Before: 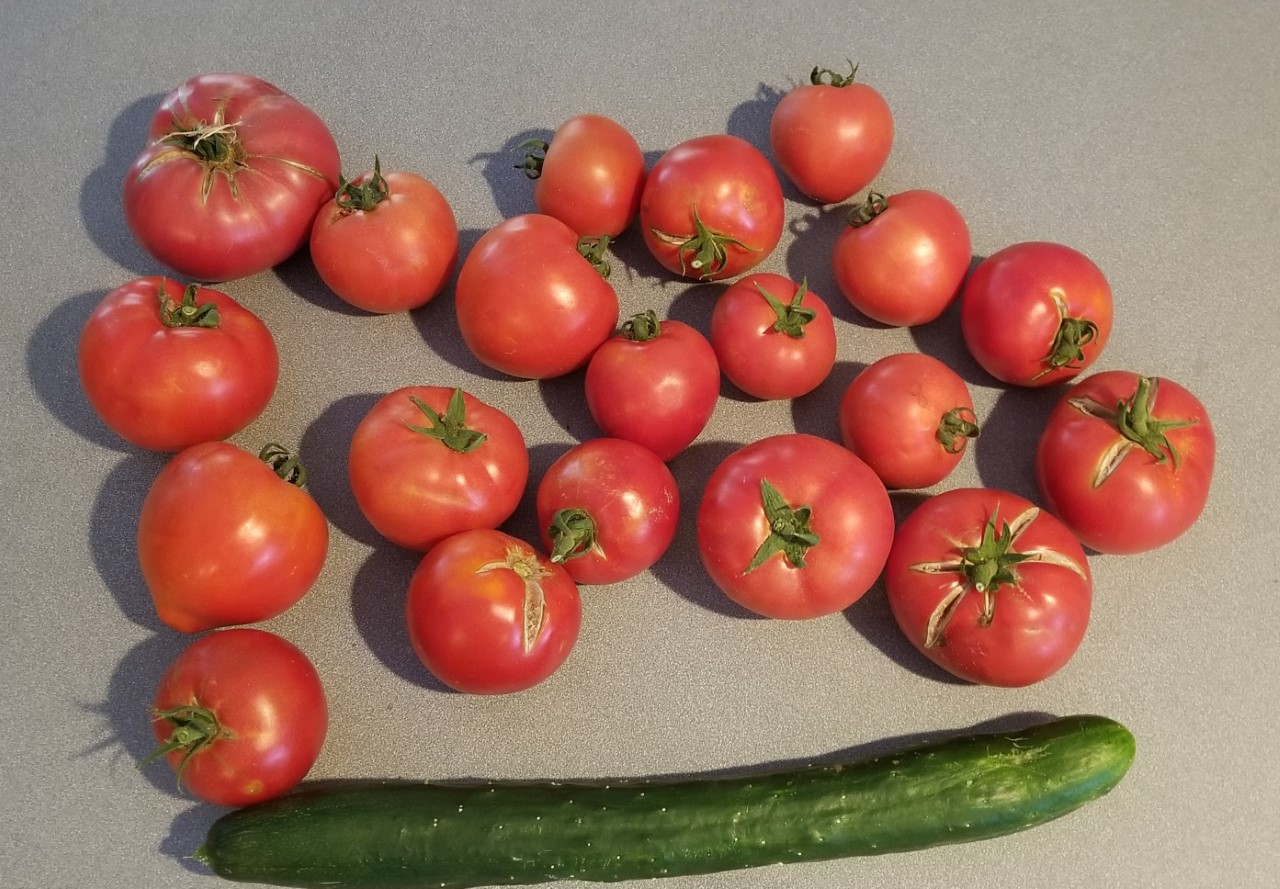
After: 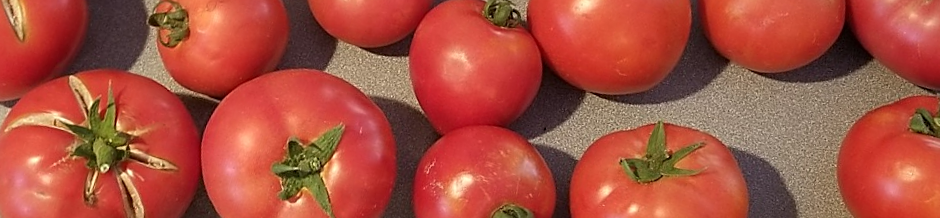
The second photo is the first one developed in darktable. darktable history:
sharpen: on, module defaults
crop and rotate: angle 16.12°, top 30.835%, bottom 35.653%
bloom: size 3%, threshold 100%, strength 0%
